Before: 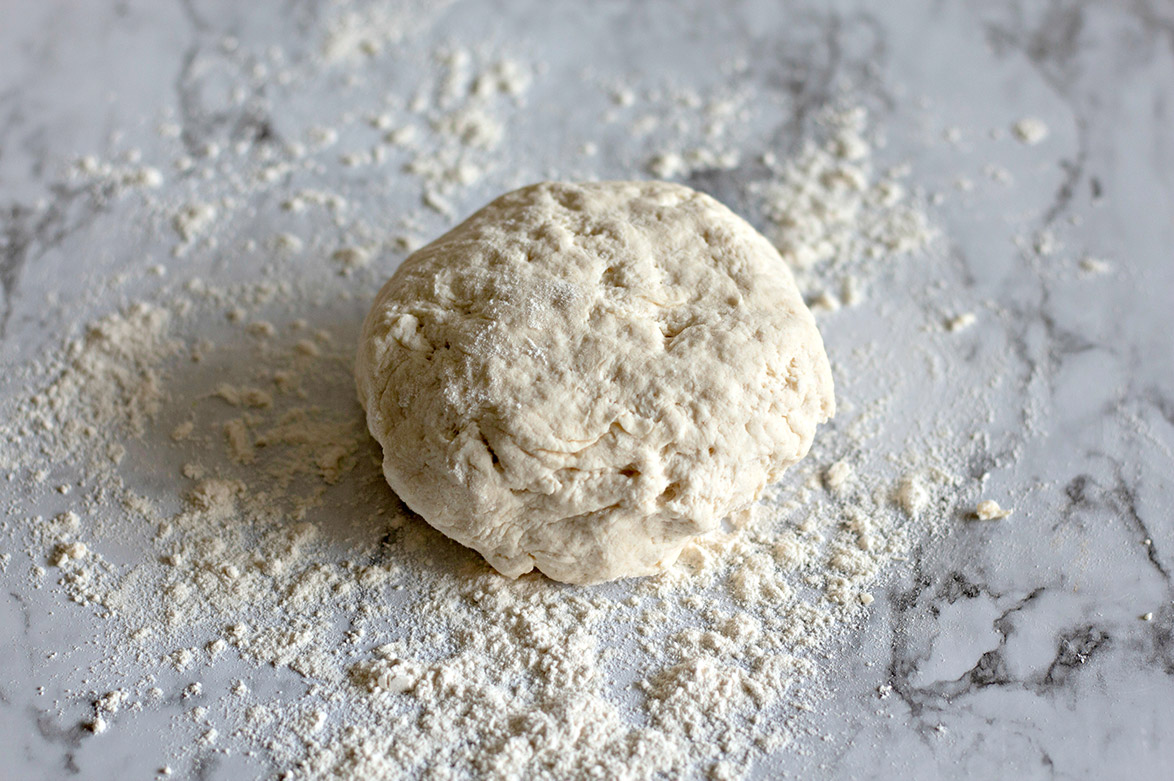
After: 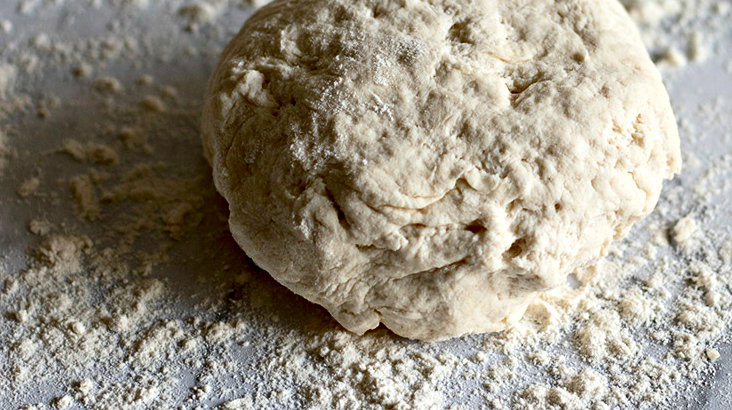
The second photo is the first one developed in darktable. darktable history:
crop: left 13.13%, top 31.357%, right 24.445%, bottom 16.065%
contrast brightness saturation: contrast 0.187, brightness -0.229, saturation 0.112
